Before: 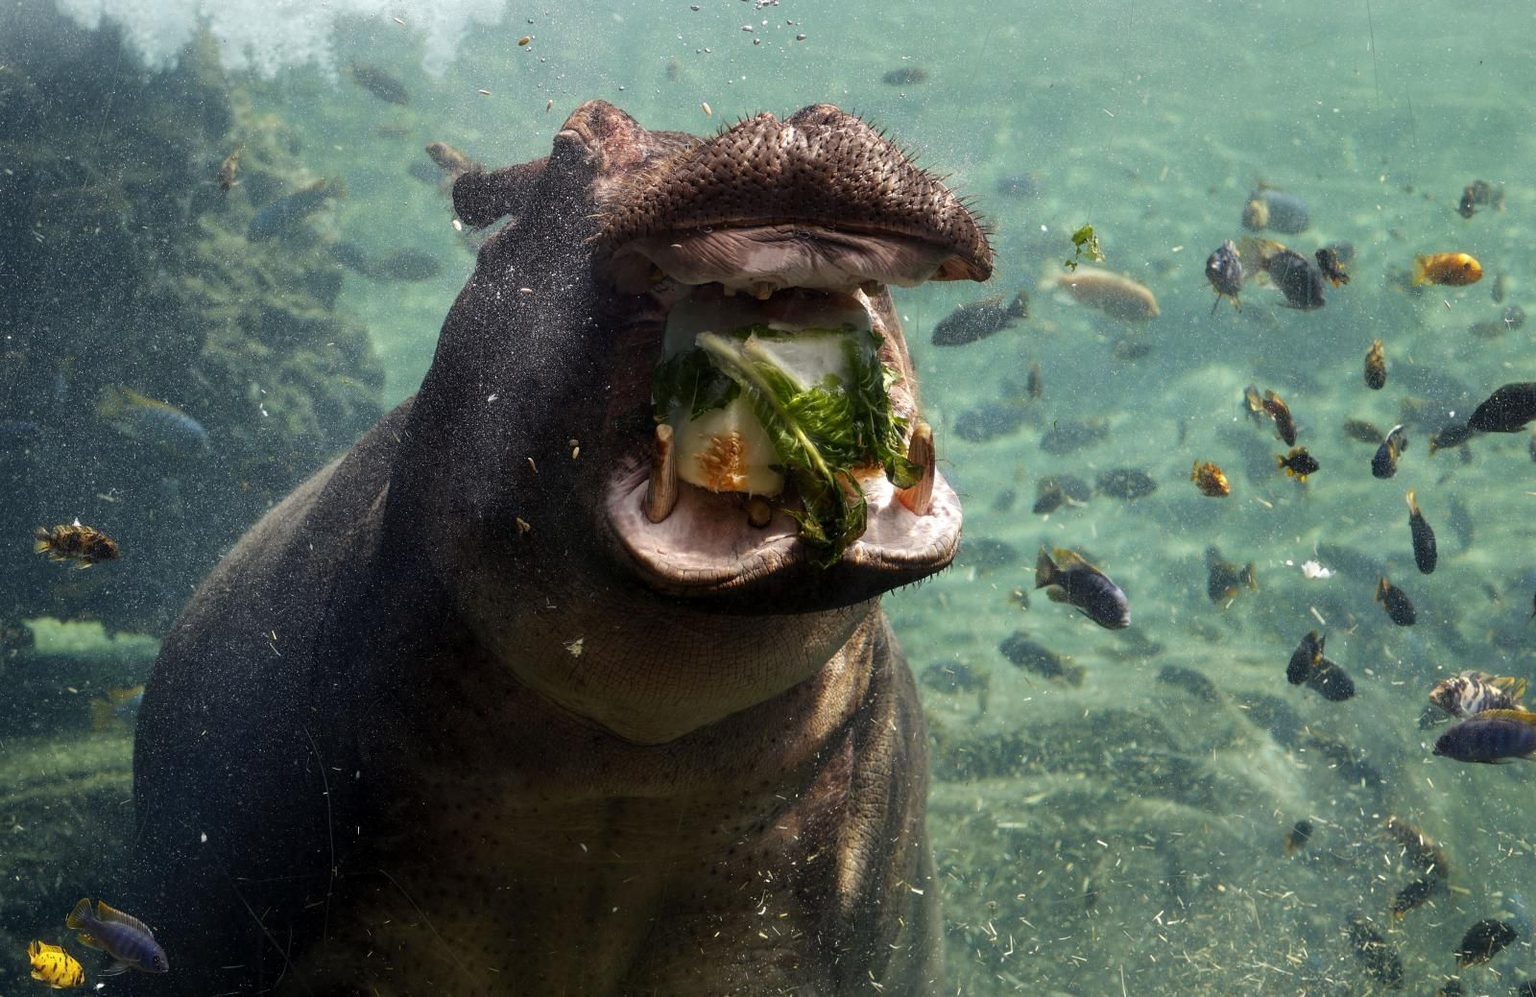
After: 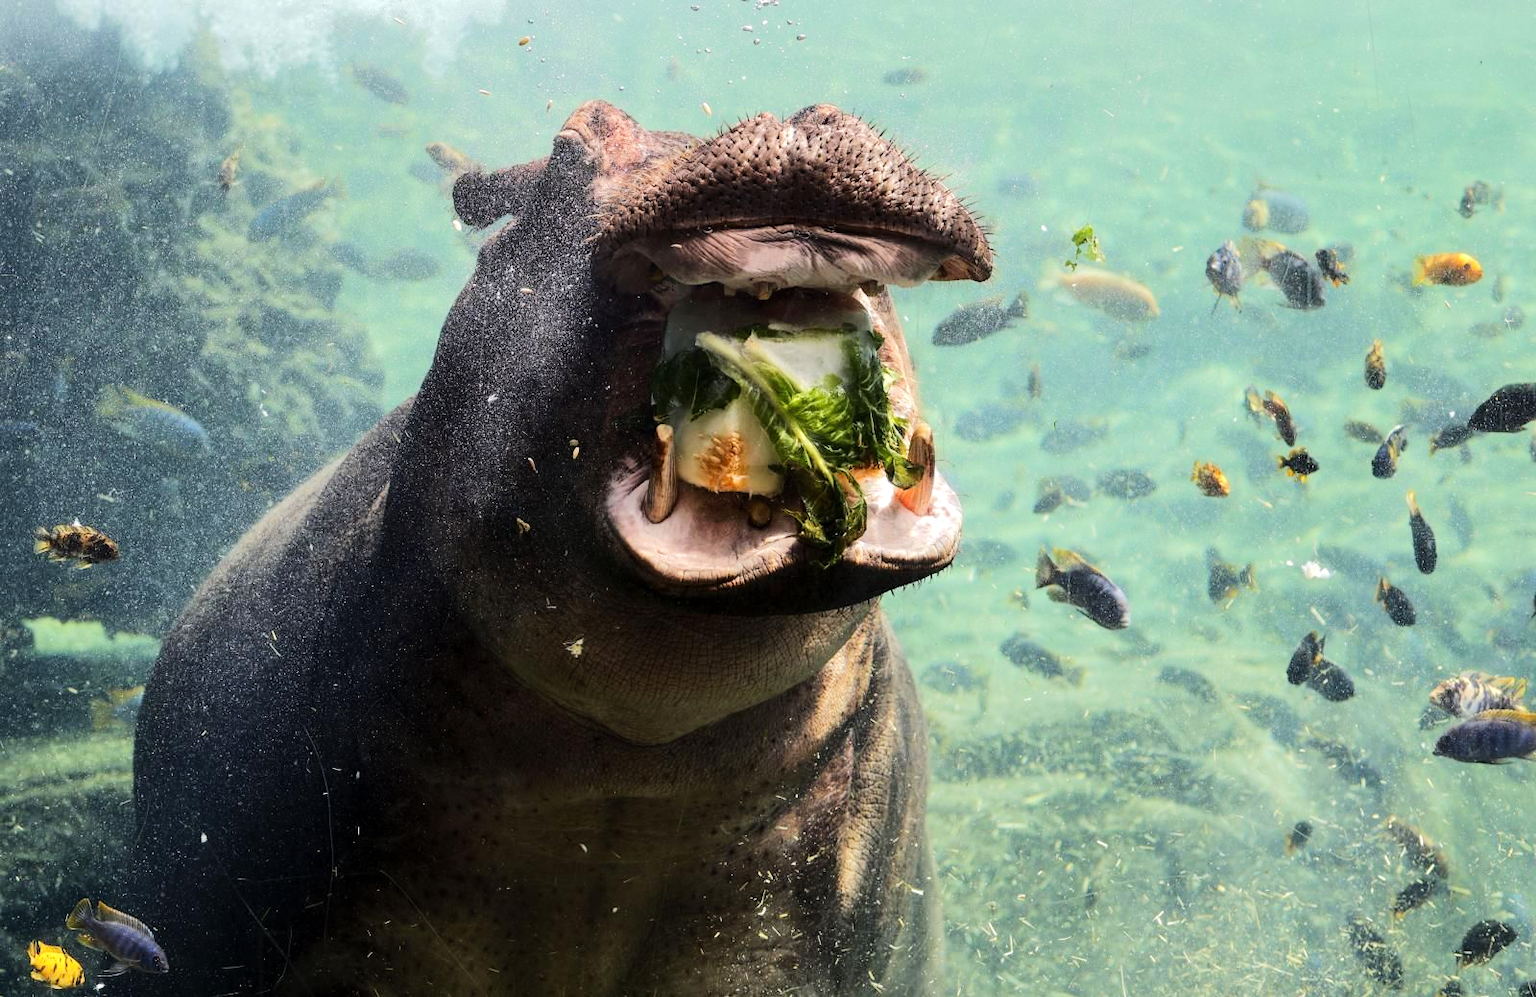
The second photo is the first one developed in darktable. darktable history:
exposure: compensate highlight preservation false
tone equalizer: -7 EV 0.157 EV, -6 EV 0.636 EV, -5 EV 1.13 EV, -4 EV 1.35 EV, -3 EV 1.13 EV, -2 EV 0.6 EV, -1 EV 0.155 EV, edges refinement/feathering 500, mask exposure compensation -1.57 EV, preserve details no
